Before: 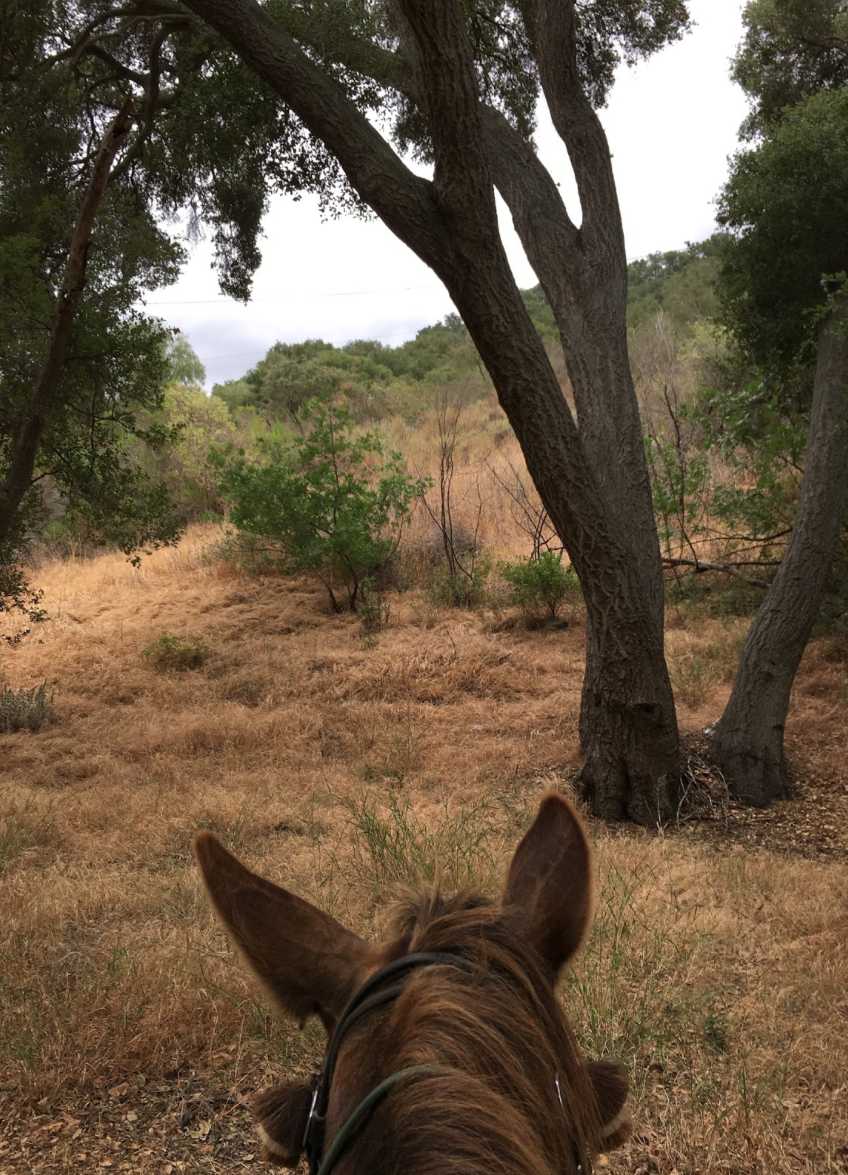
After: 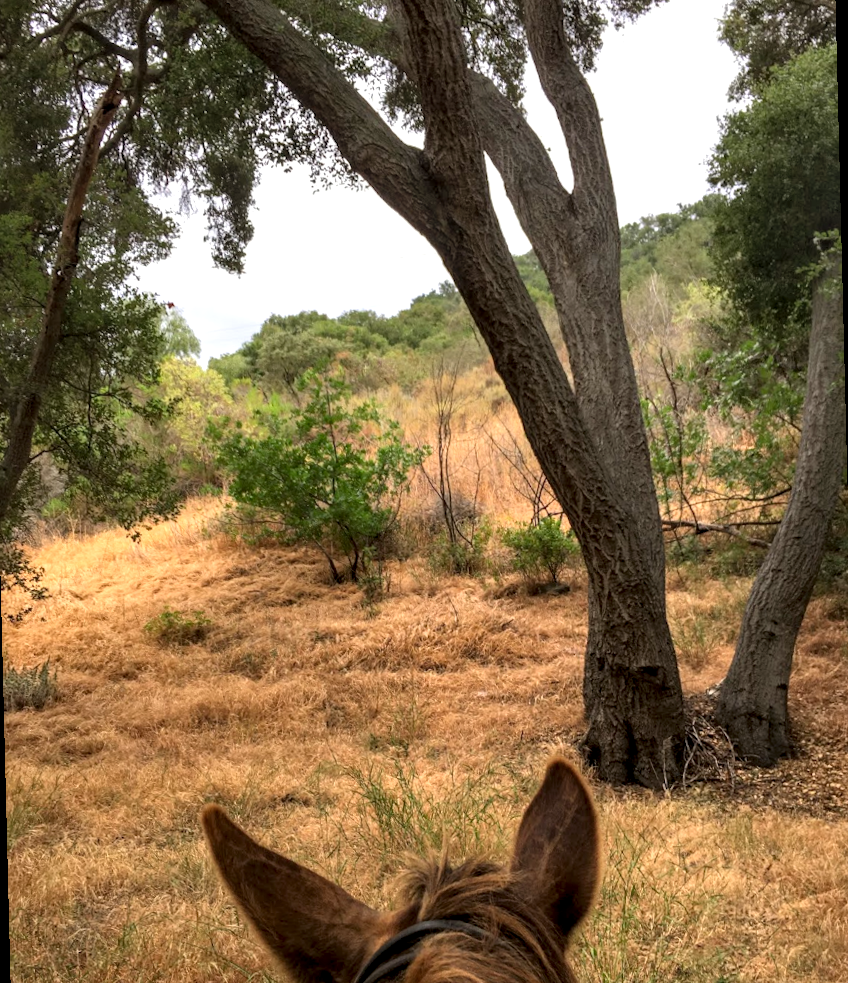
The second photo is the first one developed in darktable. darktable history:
crop and rotate: top 0%, bottom 11.49%
contrast brightness saturation: contrast 0.07, brightness 0.18, saturation 0.4
local contrast: highlights 60%, shadows 60%, detail 160%
rotate and perspective: rotation -1.42°, crop left 0.016, crop right 0.984, crop top 0.035, crop bottom 0.965
